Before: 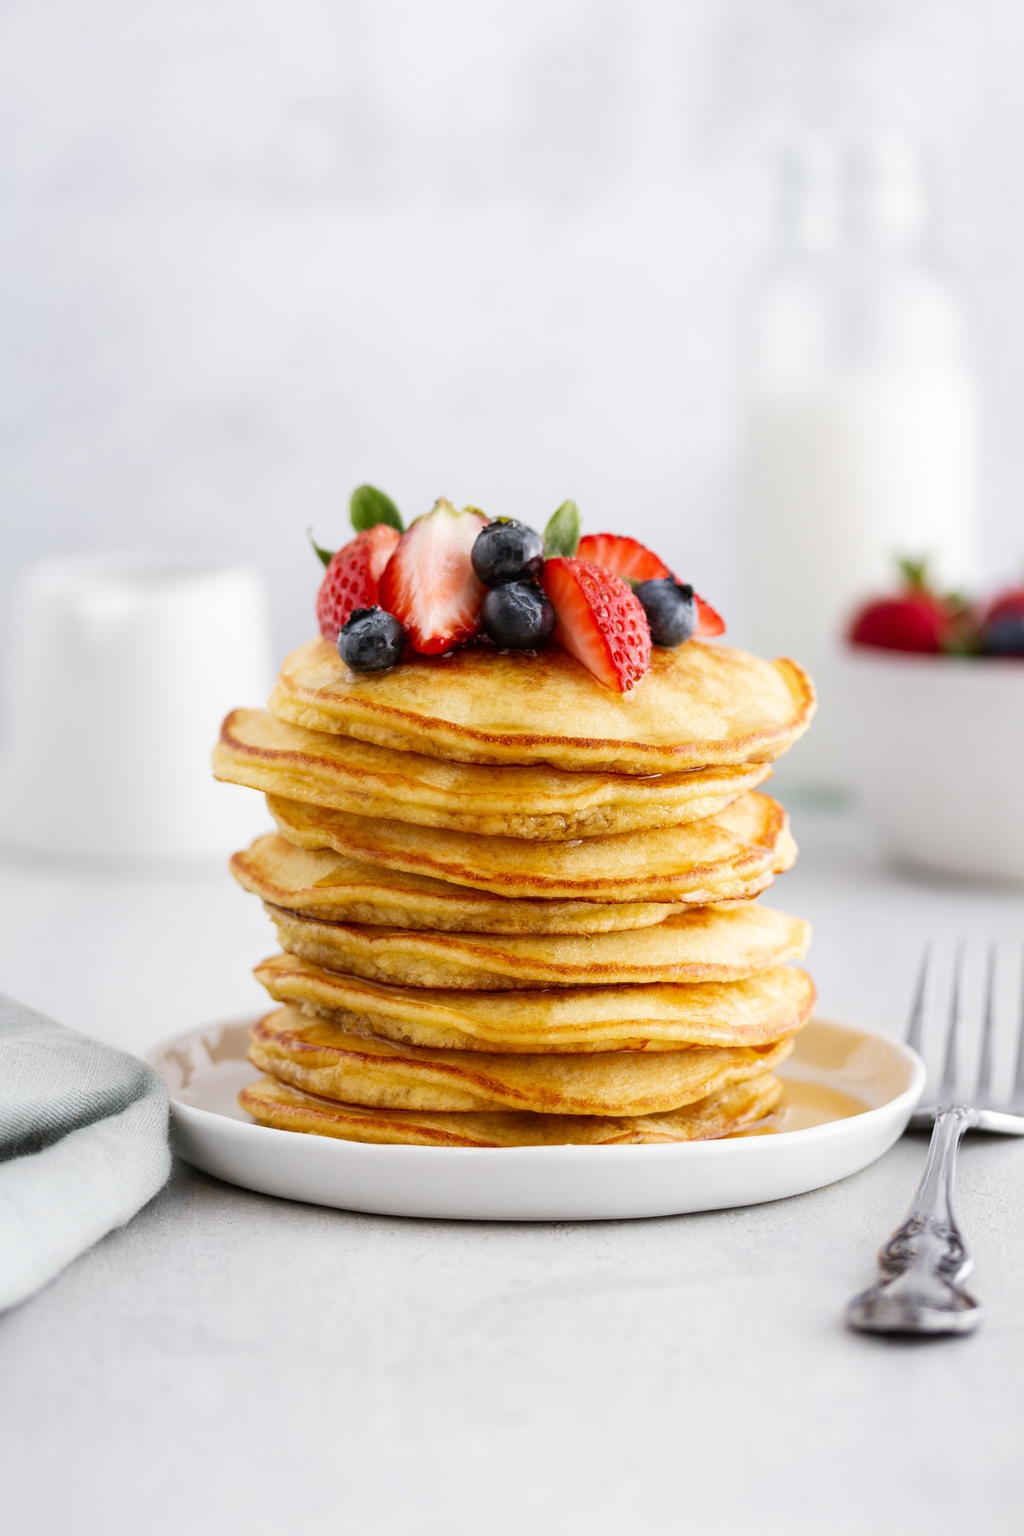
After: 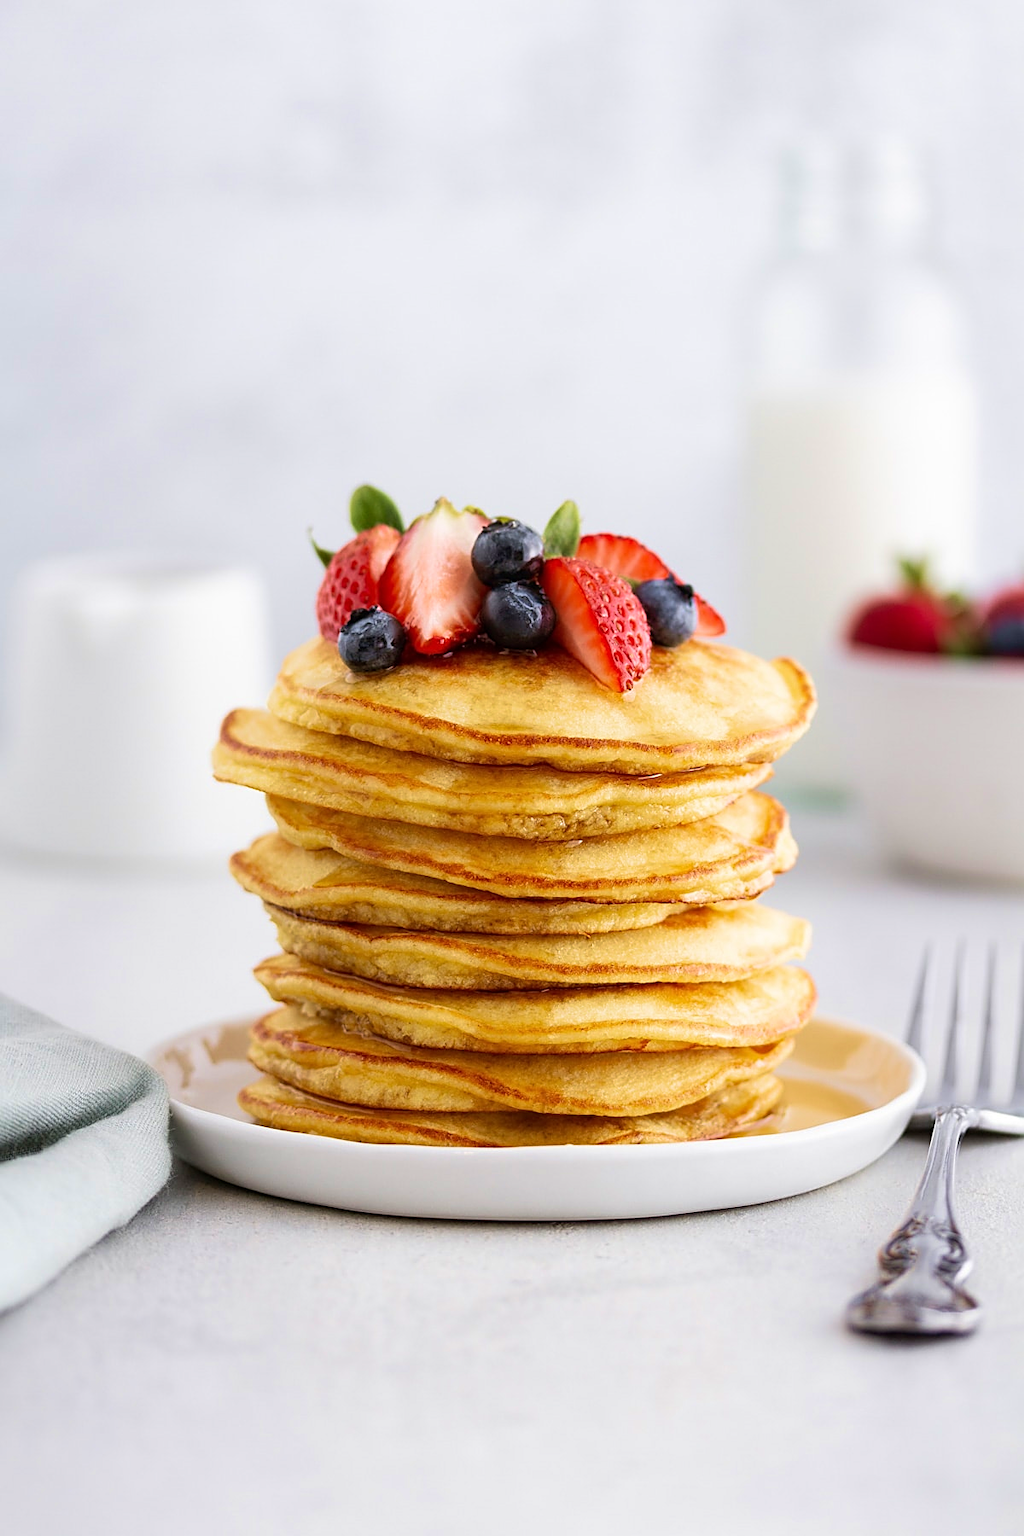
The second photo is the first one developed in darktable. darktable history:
sharpen: on, module defaults
velvia: strength 45.46%
